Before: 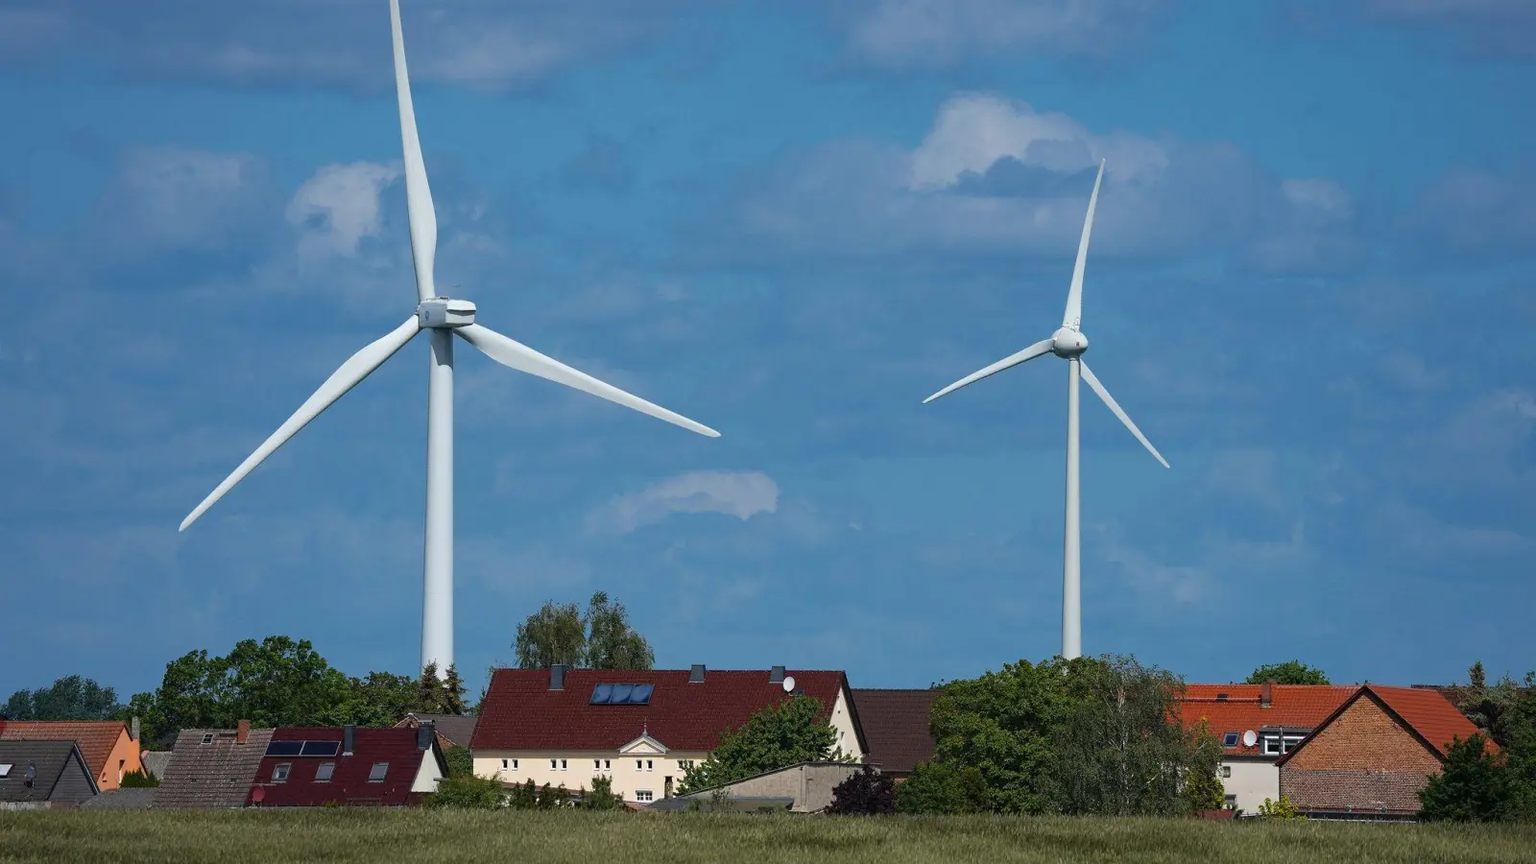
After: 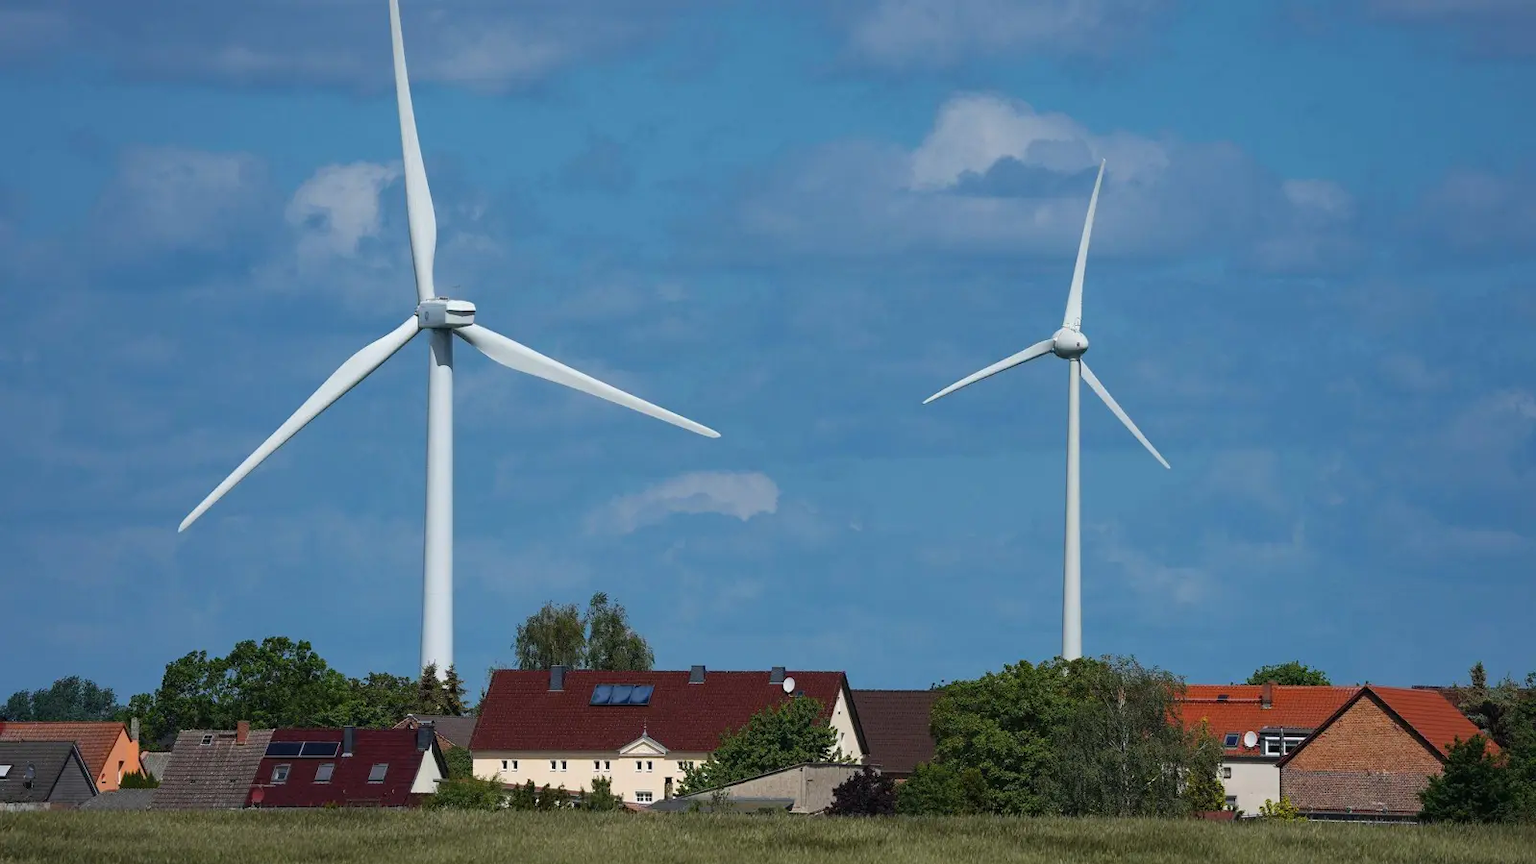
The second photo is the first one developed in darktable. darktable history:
crop: left 0.079%
shadows and highlights: radius 125.57, shadows 30.29, highlights -30.9, low approximation 0.01, soften with gaussian
